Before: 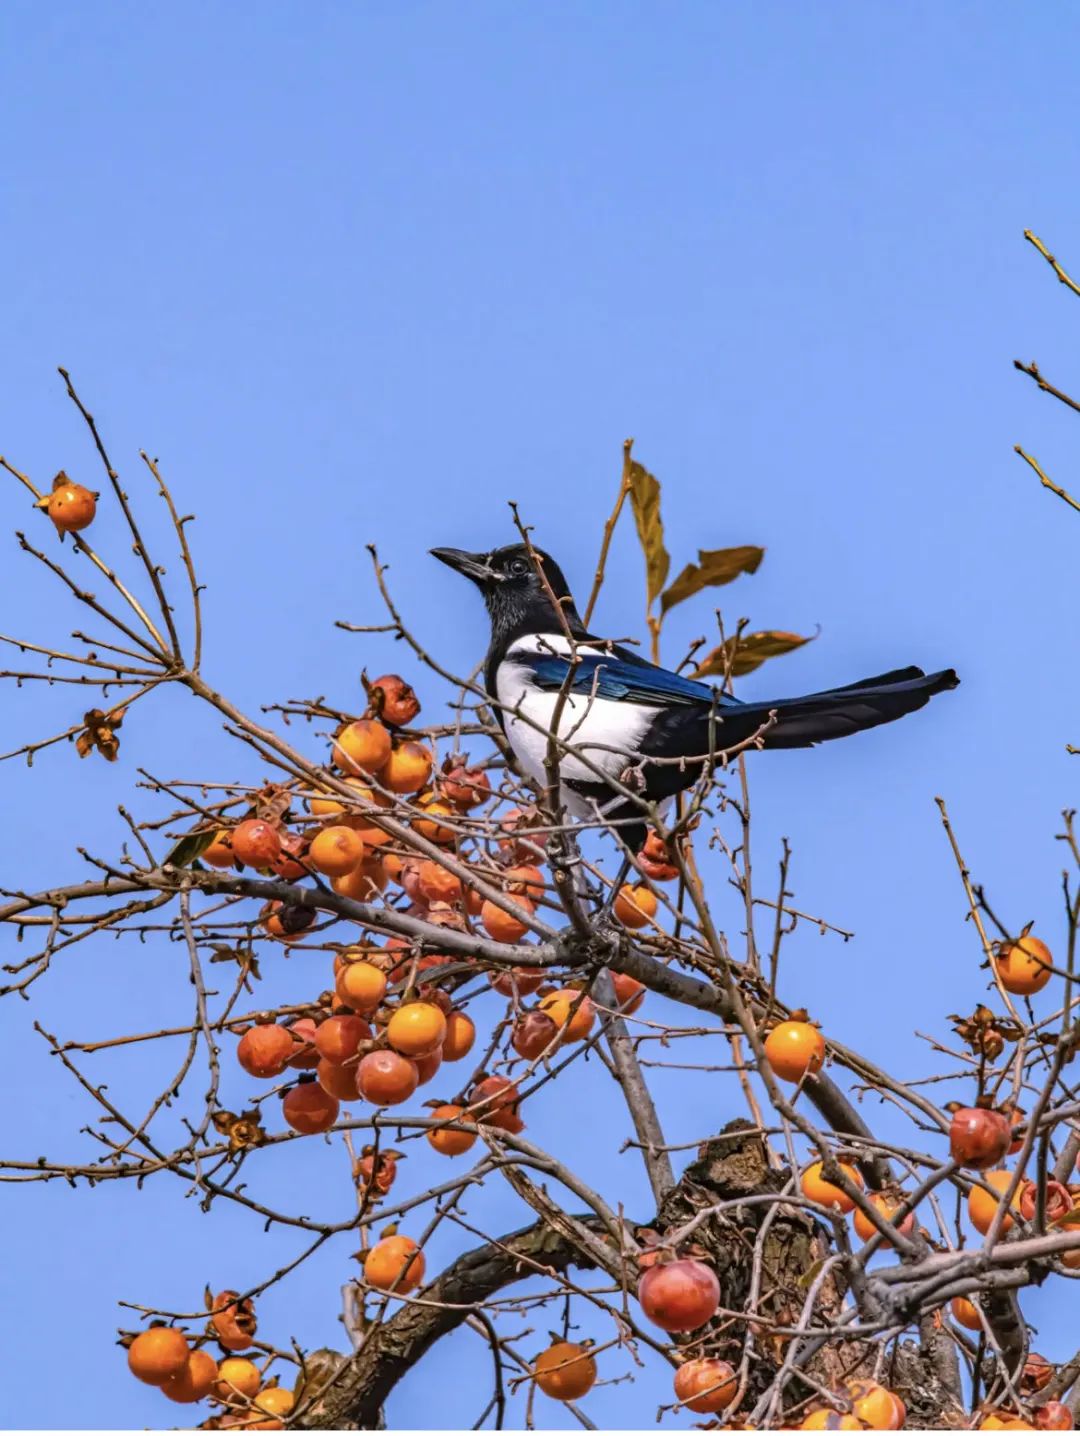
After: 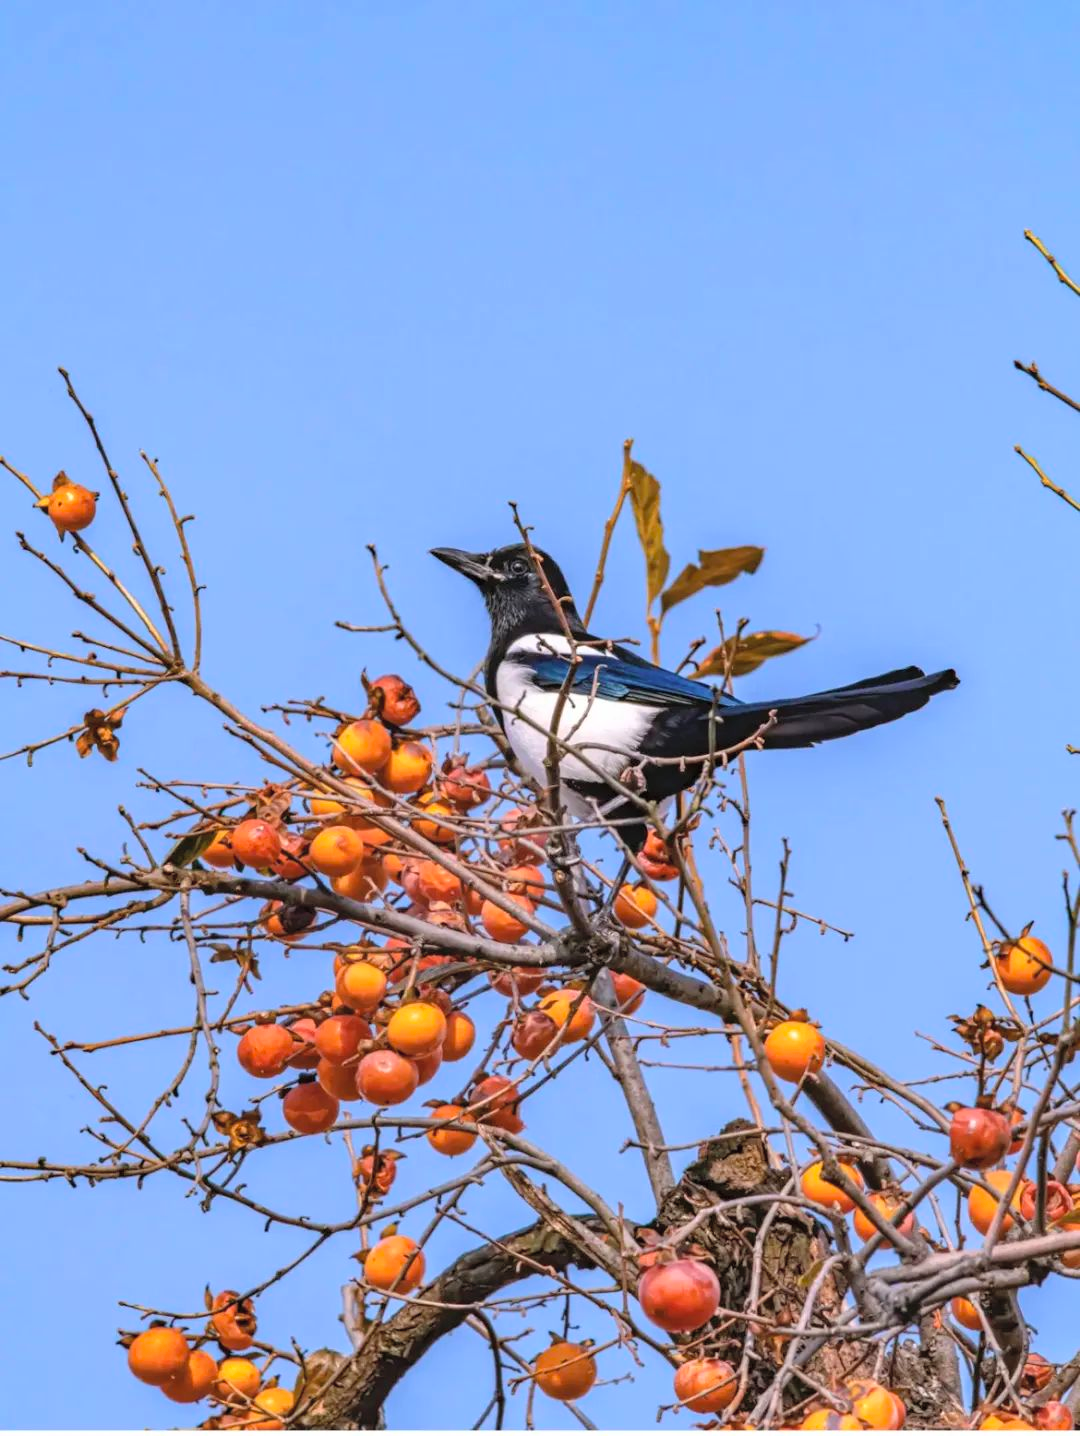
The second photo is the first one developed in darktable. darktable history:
contrast brightness saturation: brightness 0.121
